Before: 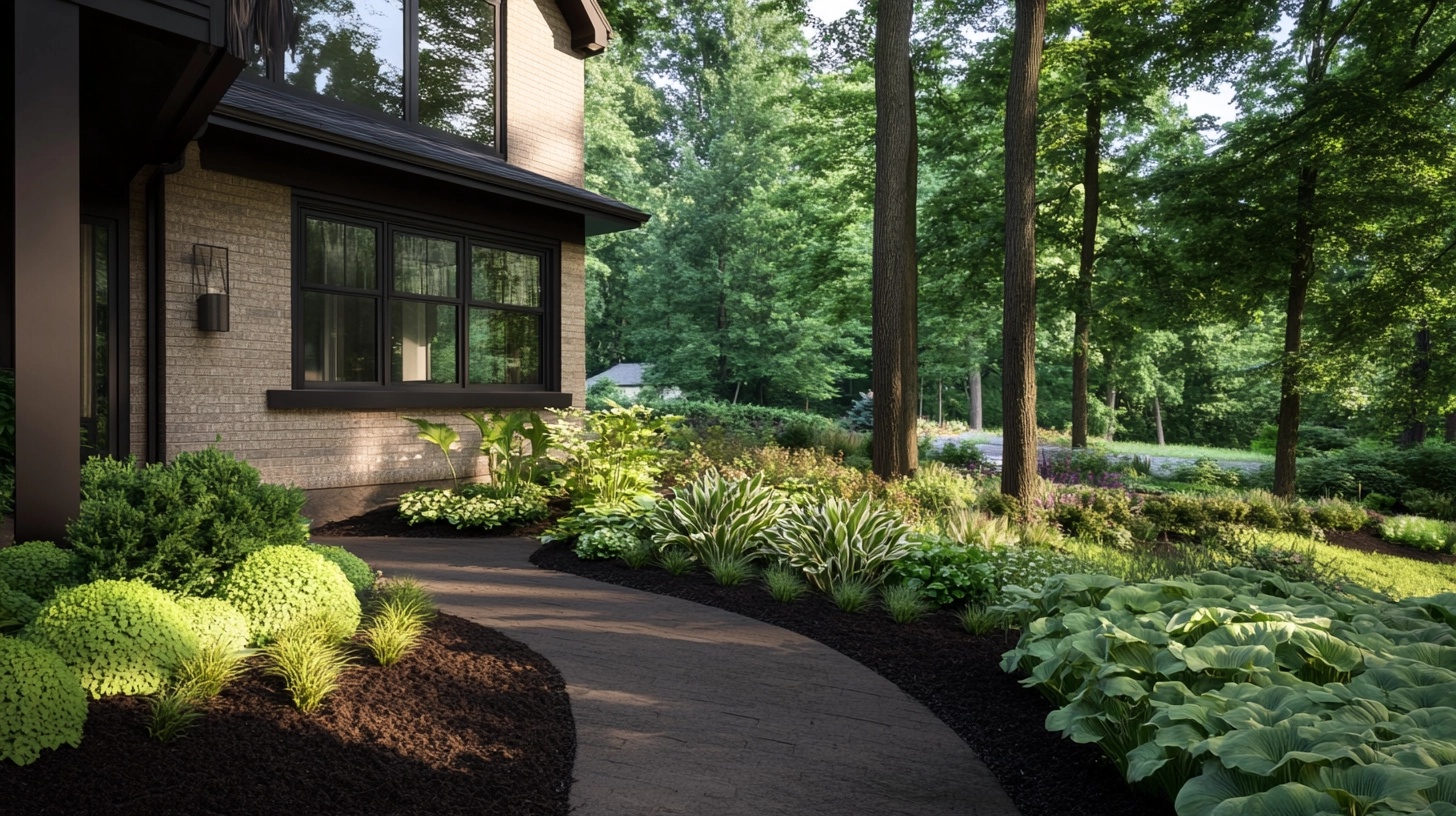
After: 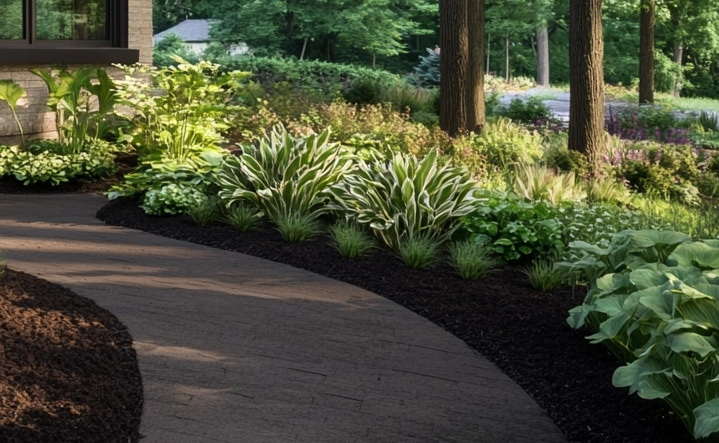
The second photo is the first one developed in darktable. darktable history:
crop: left 29.8%, top 42.219%, right 20.776%, bottom 3.48%
